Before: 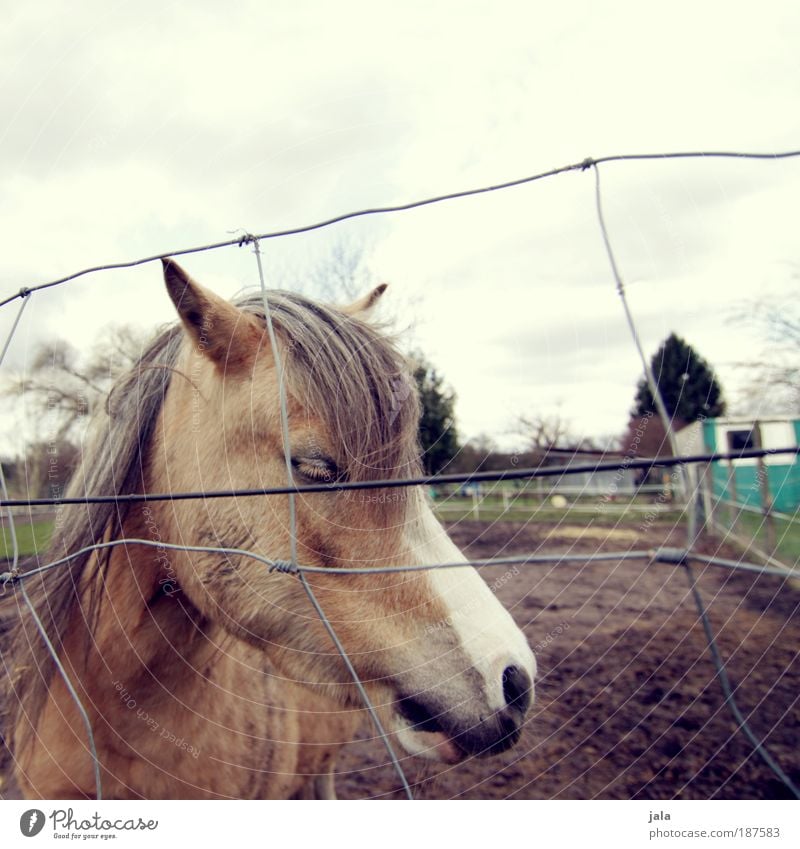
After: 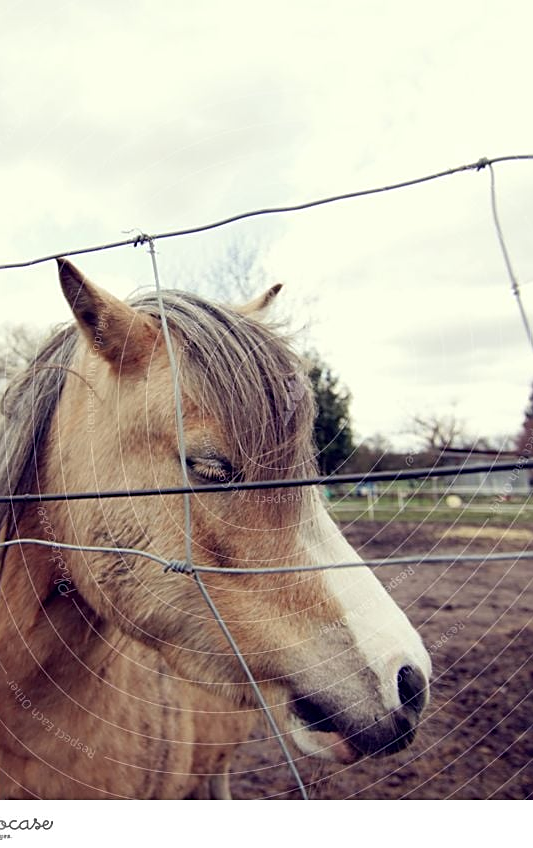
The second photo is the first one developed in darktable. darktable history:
sharpen: on, module defaults
crop and rotate: left 13.328%, right 20.002%
